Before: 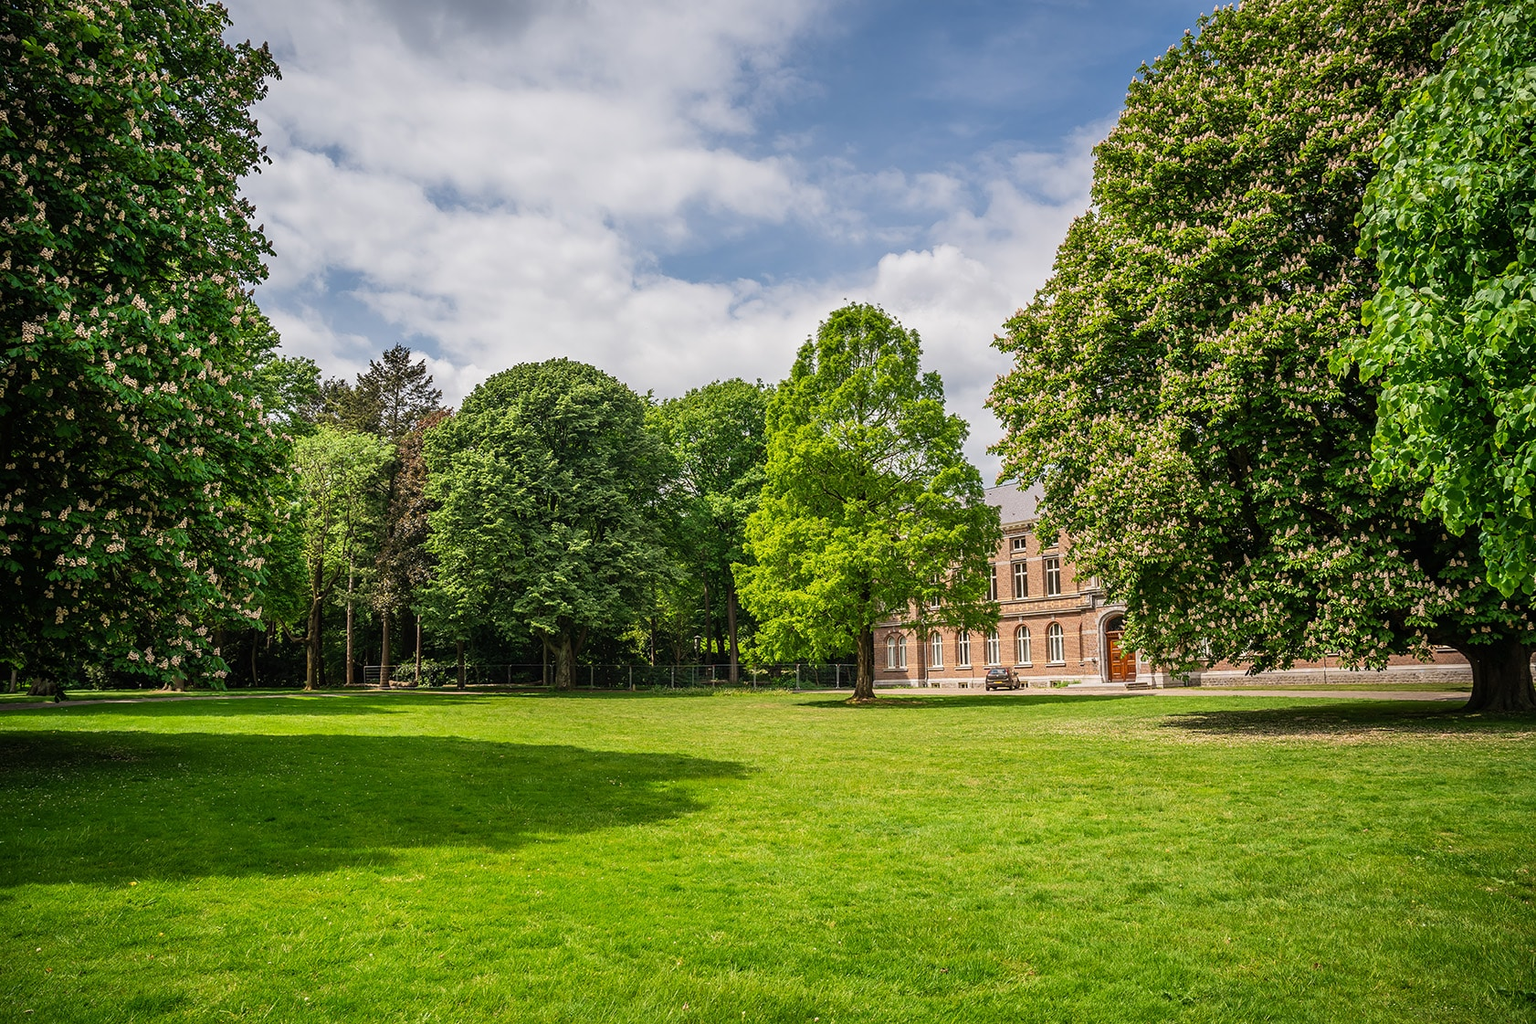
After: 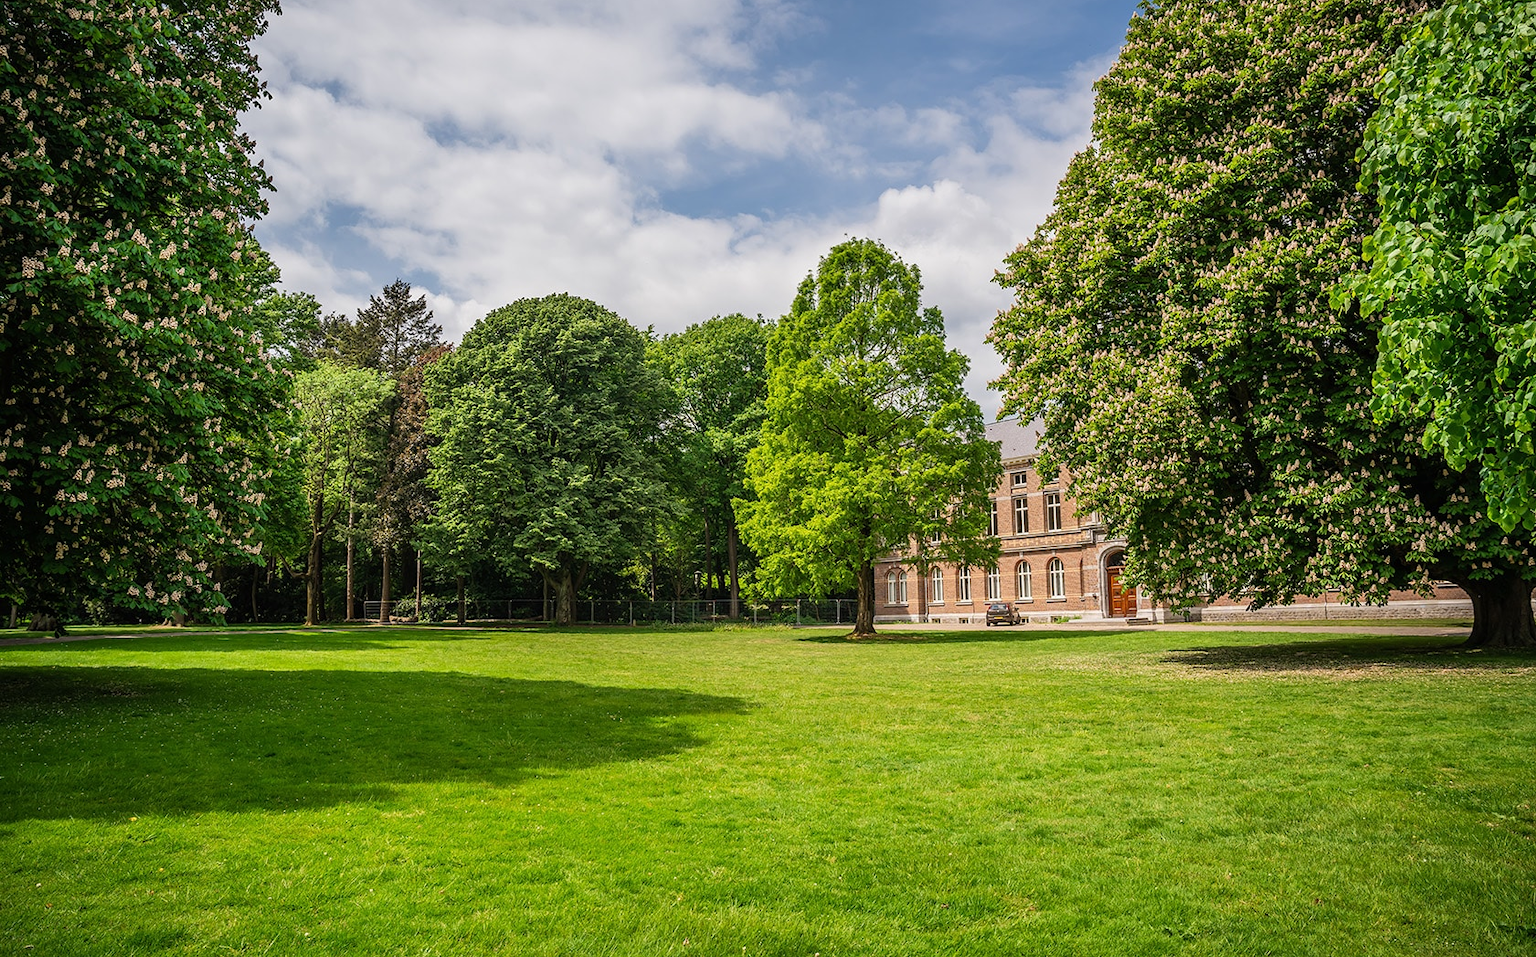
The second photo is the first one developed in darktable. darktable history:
crop and rotate: top 6.446%
